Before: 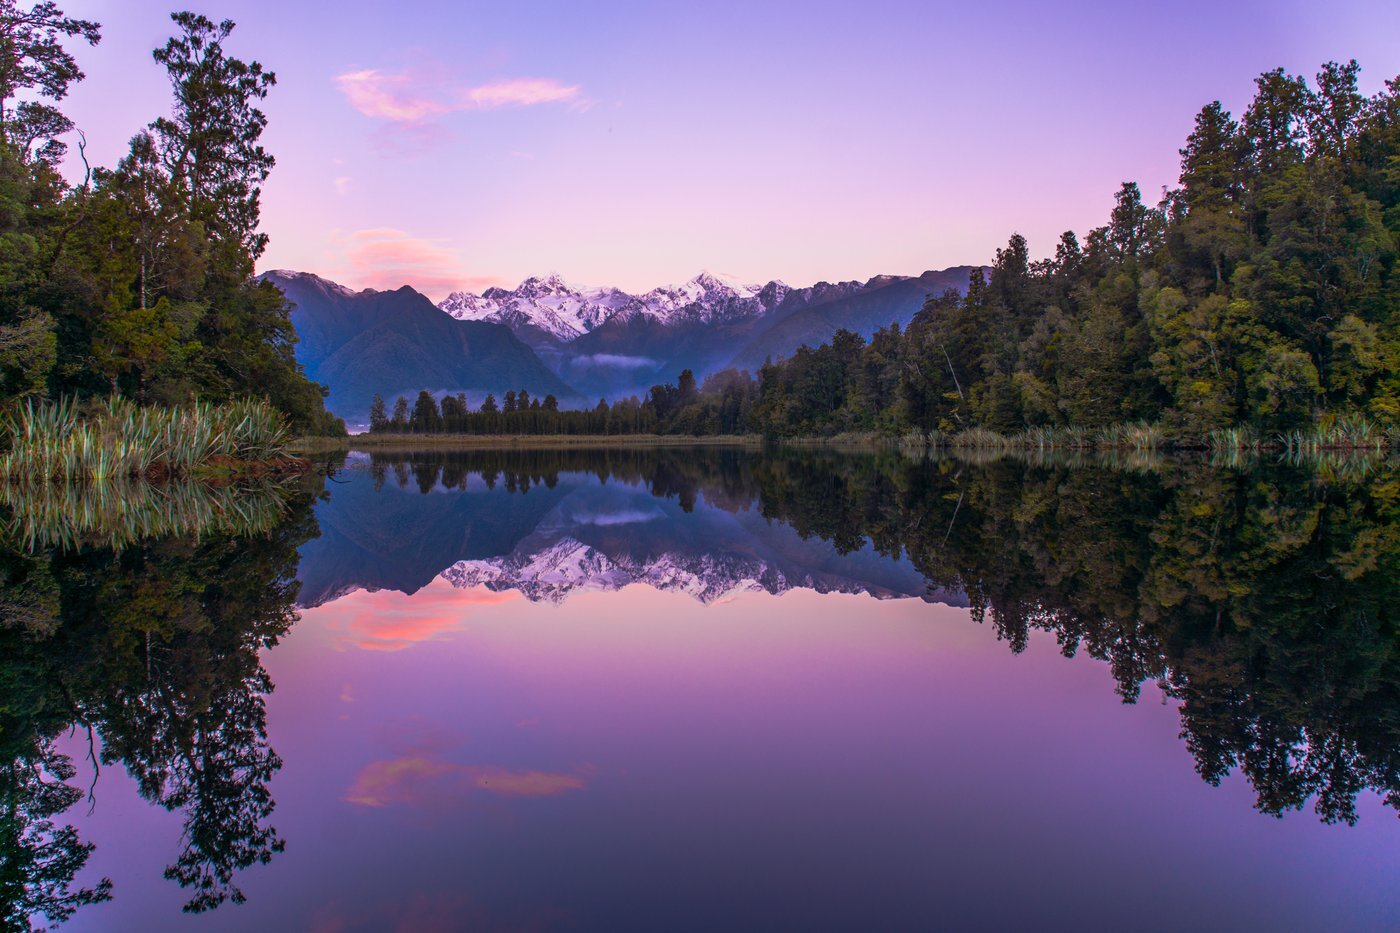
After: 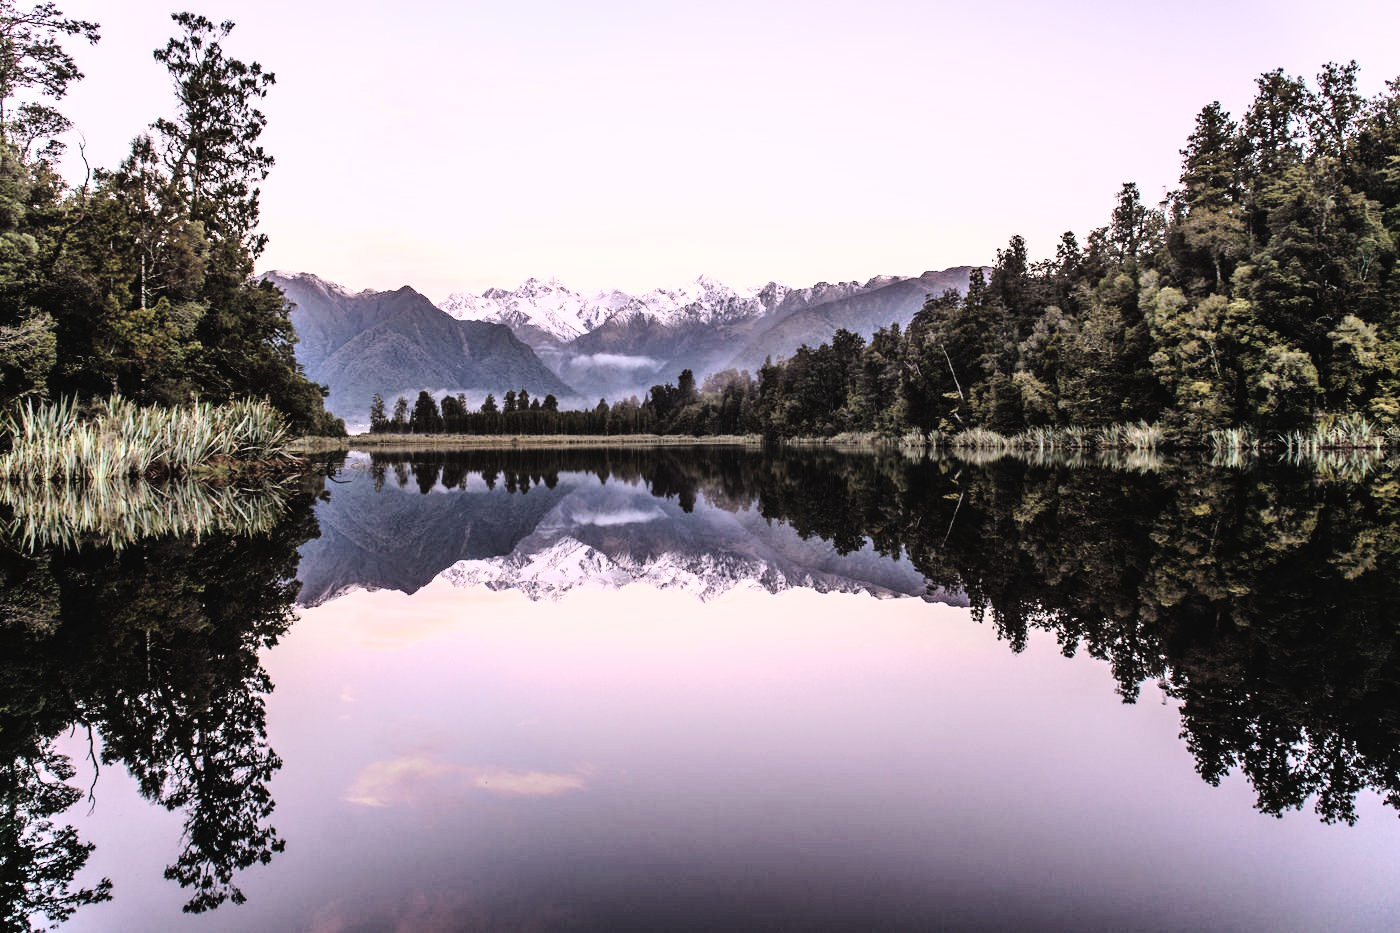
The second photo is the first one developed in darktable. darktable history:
tone curve: curves: ch0 [(0, 0) (0.003, 0.002) (0.011, 0.009) (0.025, 0.019) (0.044, 0.031) (0.069, 0.04) (0.1, 0.059) (0.136, 0.092) (0.177, 0.134) (0.224, 0.192) (0.277, 0.262) (0.335, 0.348) (0.399, 0.446) (0.468, 0.554) (0.543, 0.646) (0.623, 0.731) (0.709, 0.807) (0.801, 0.867) (0.898, 0.931) (1, 1)], preserve colors none
rgb curve: curves: ch0 [(0, 0) (0.21, 0.15) (0.24, 0.21) (0.5, 0.75) (0.75, 0.96) (0.89, 0.99) (1, 1)]; ch1 [(0, 0.02) (0.21, 0.13) (0.25, 0.2) (0.5, 0.67) (0.75, 0.9) (0.89, 0.97) (1, 1)]; ch2 [(0, 0.02) (0.21, 0.13) (0.25, 0.2) (0.5, 0.67) (0.75, 0.9) (0.89, 0.97) (1, 1)], compensate middle gray true
color balance: lift [1.005, 1.002, 0.998, 0.998], gamma [1, 1.021, 1.02, 0.979], gain [0.923, 1.066, 1.056, 0.934]
contrast brightness saturation: brightness 0.18, saturation -0.5
